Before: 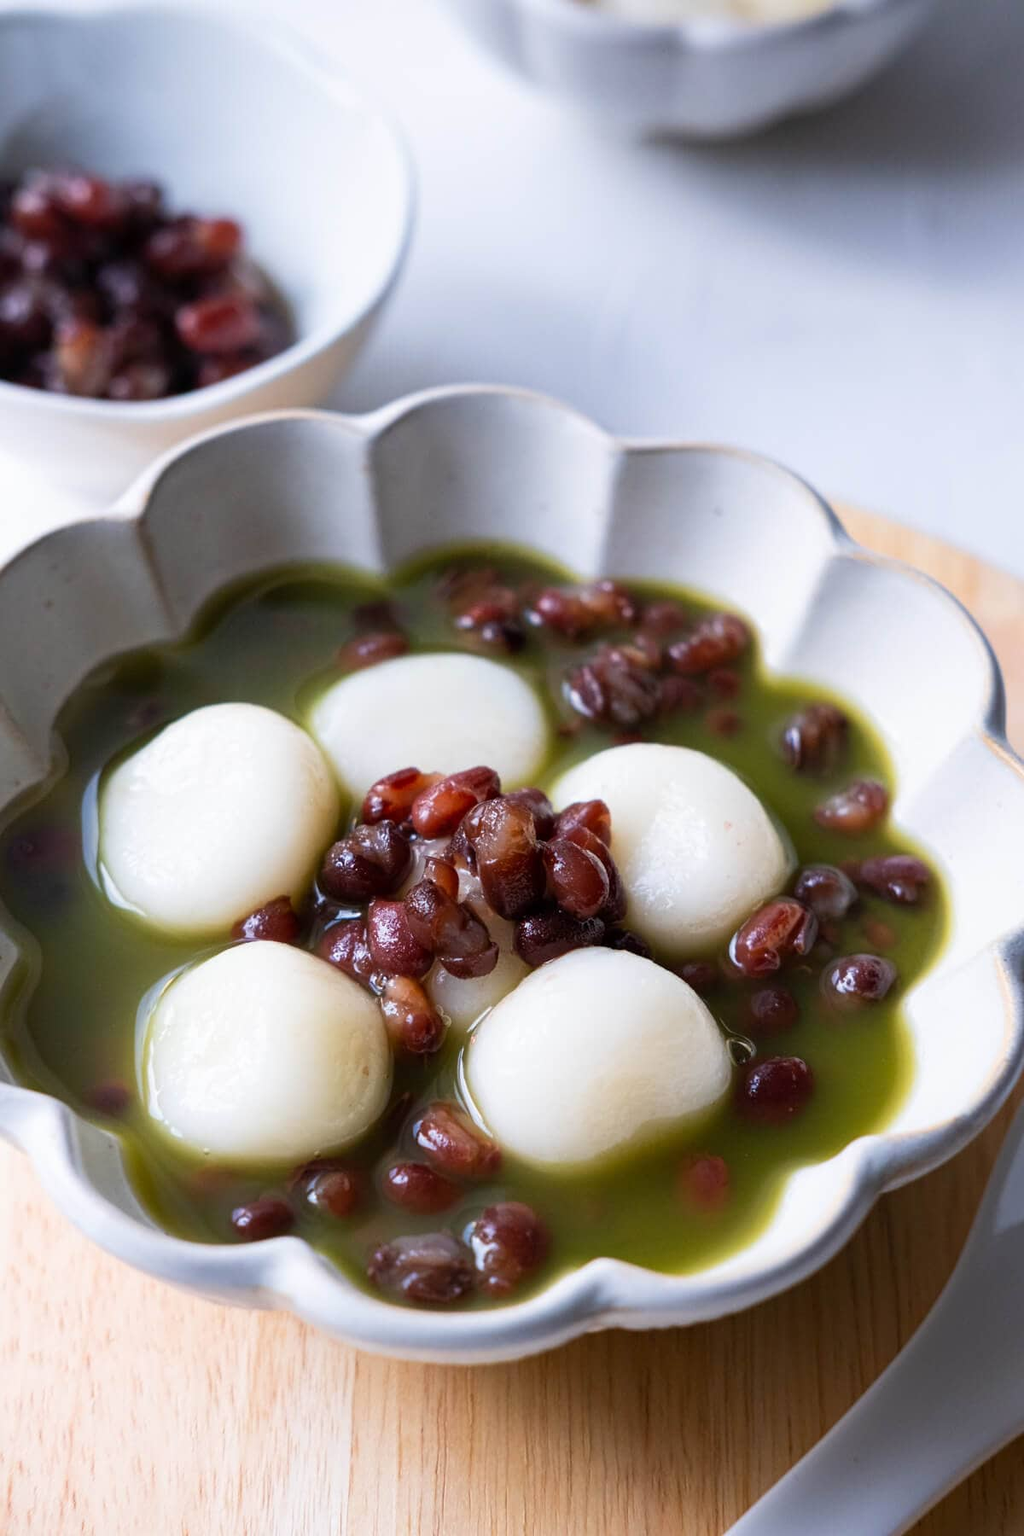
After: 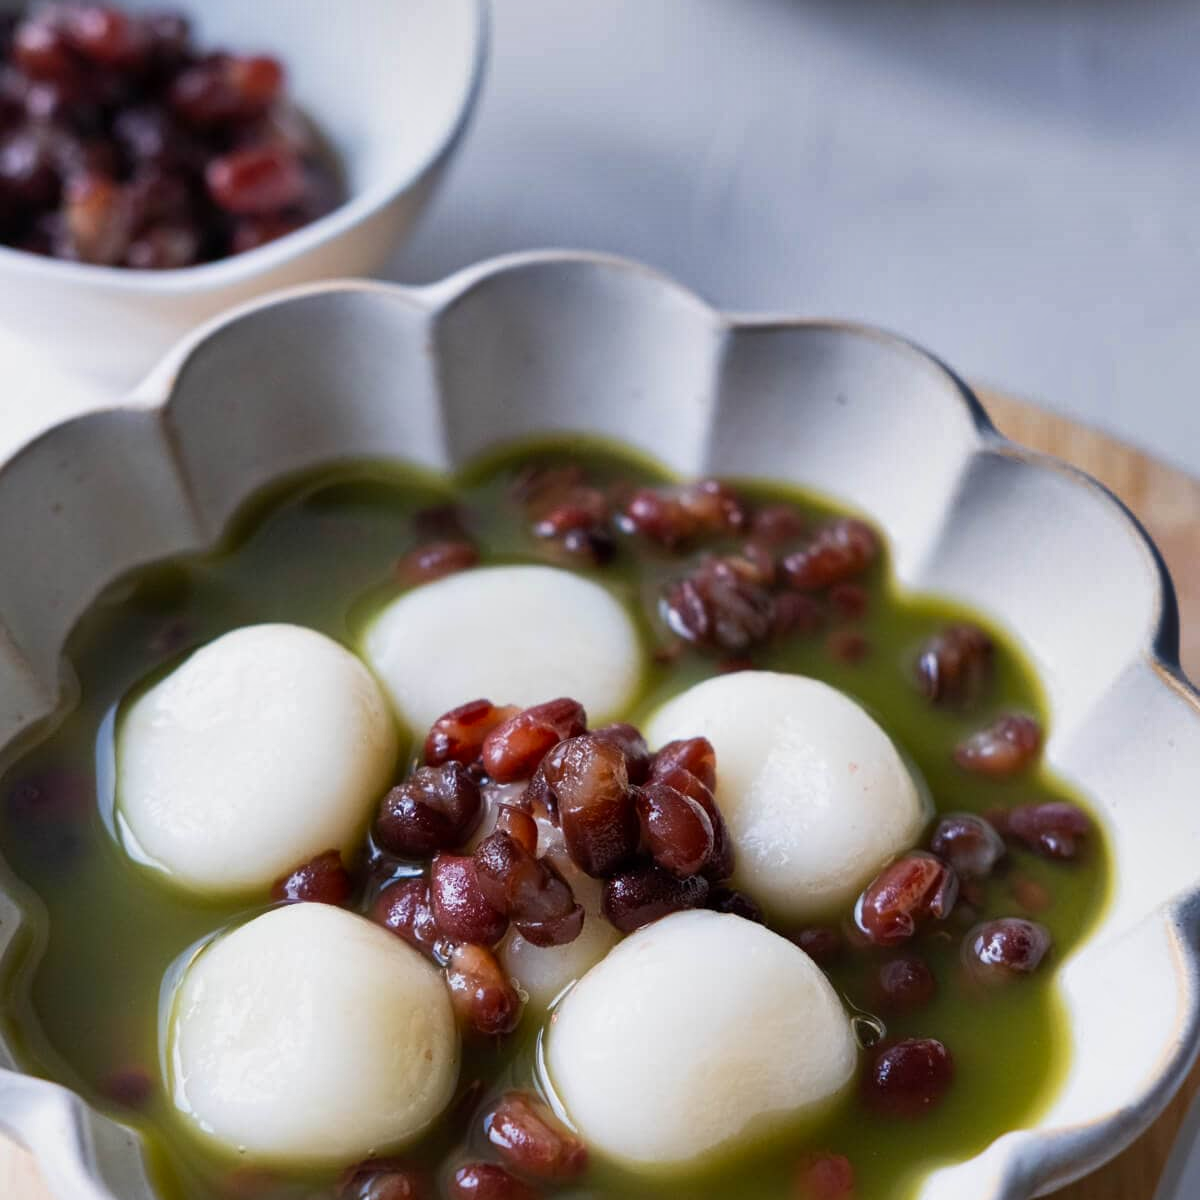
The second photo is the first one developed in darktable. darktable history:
crop: top 11.166%, bottom 22.168%
shadows and highlights: white point adjustment -3.64, highlights -63.34, highlights color adjustment 42%, soften with gaussian
